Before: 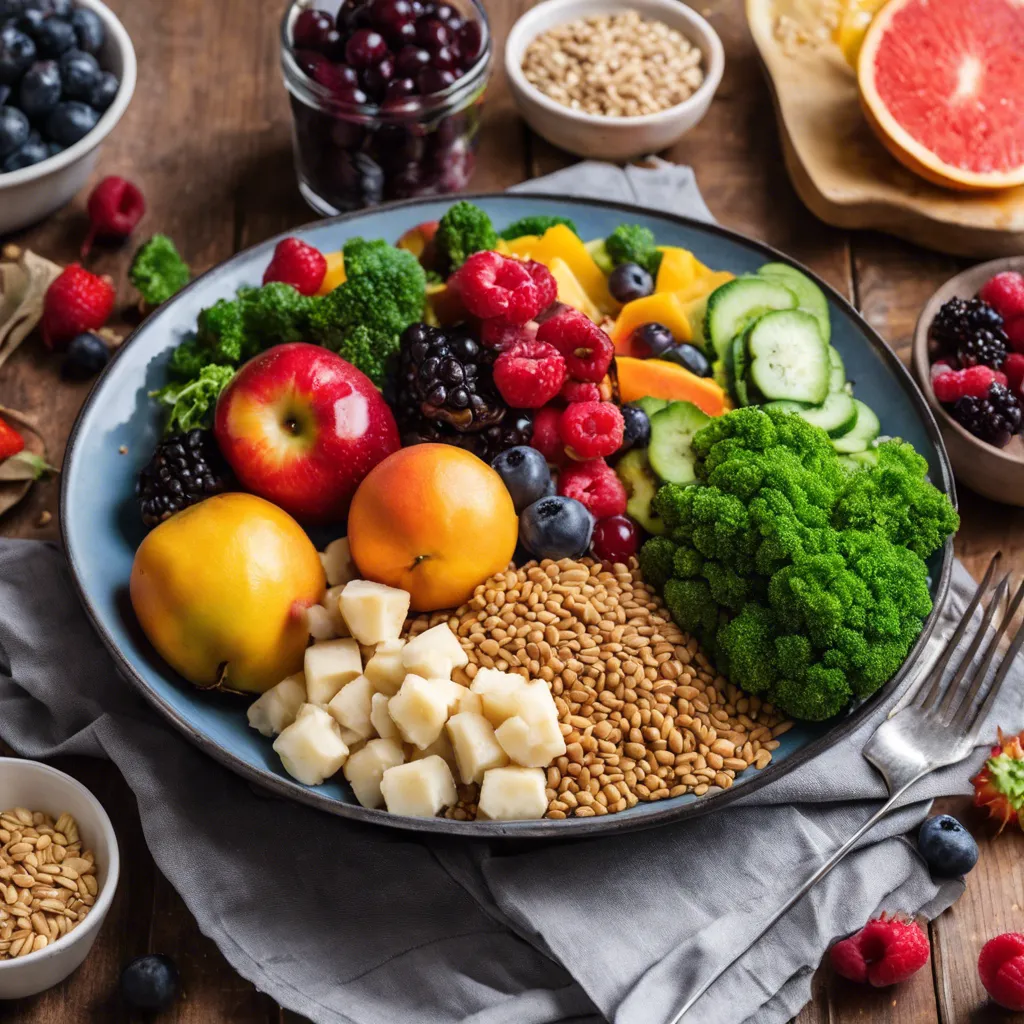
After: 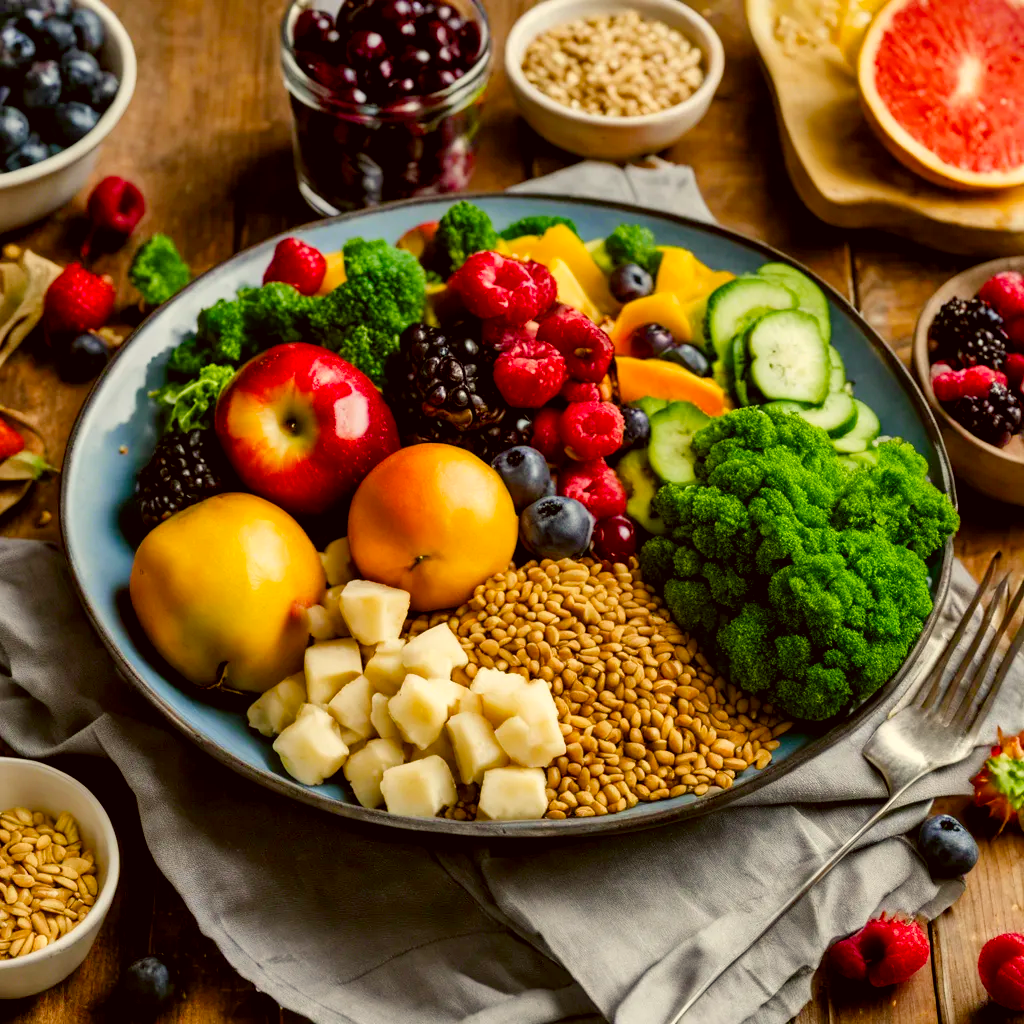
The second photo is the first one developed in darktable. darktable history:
color balance rgb: shadows lift › chroma 1%, shadows lift › hue 240.84°, highlights gain › chroma 2%, highlights gain › hue 73.2°, global offset › luminance -0.5%, perceptual saturation grading › global saturation 20%, perceptual saturation grading › highlights -25%, perceptual saturation grading › shadows 50%, global vibrance 25.26%
color correction: highlights a* -1.43, highlights b* 10.12, shadows a* 0.395, shadows b* 19.35
shadows and highlights: soften with gaussian
